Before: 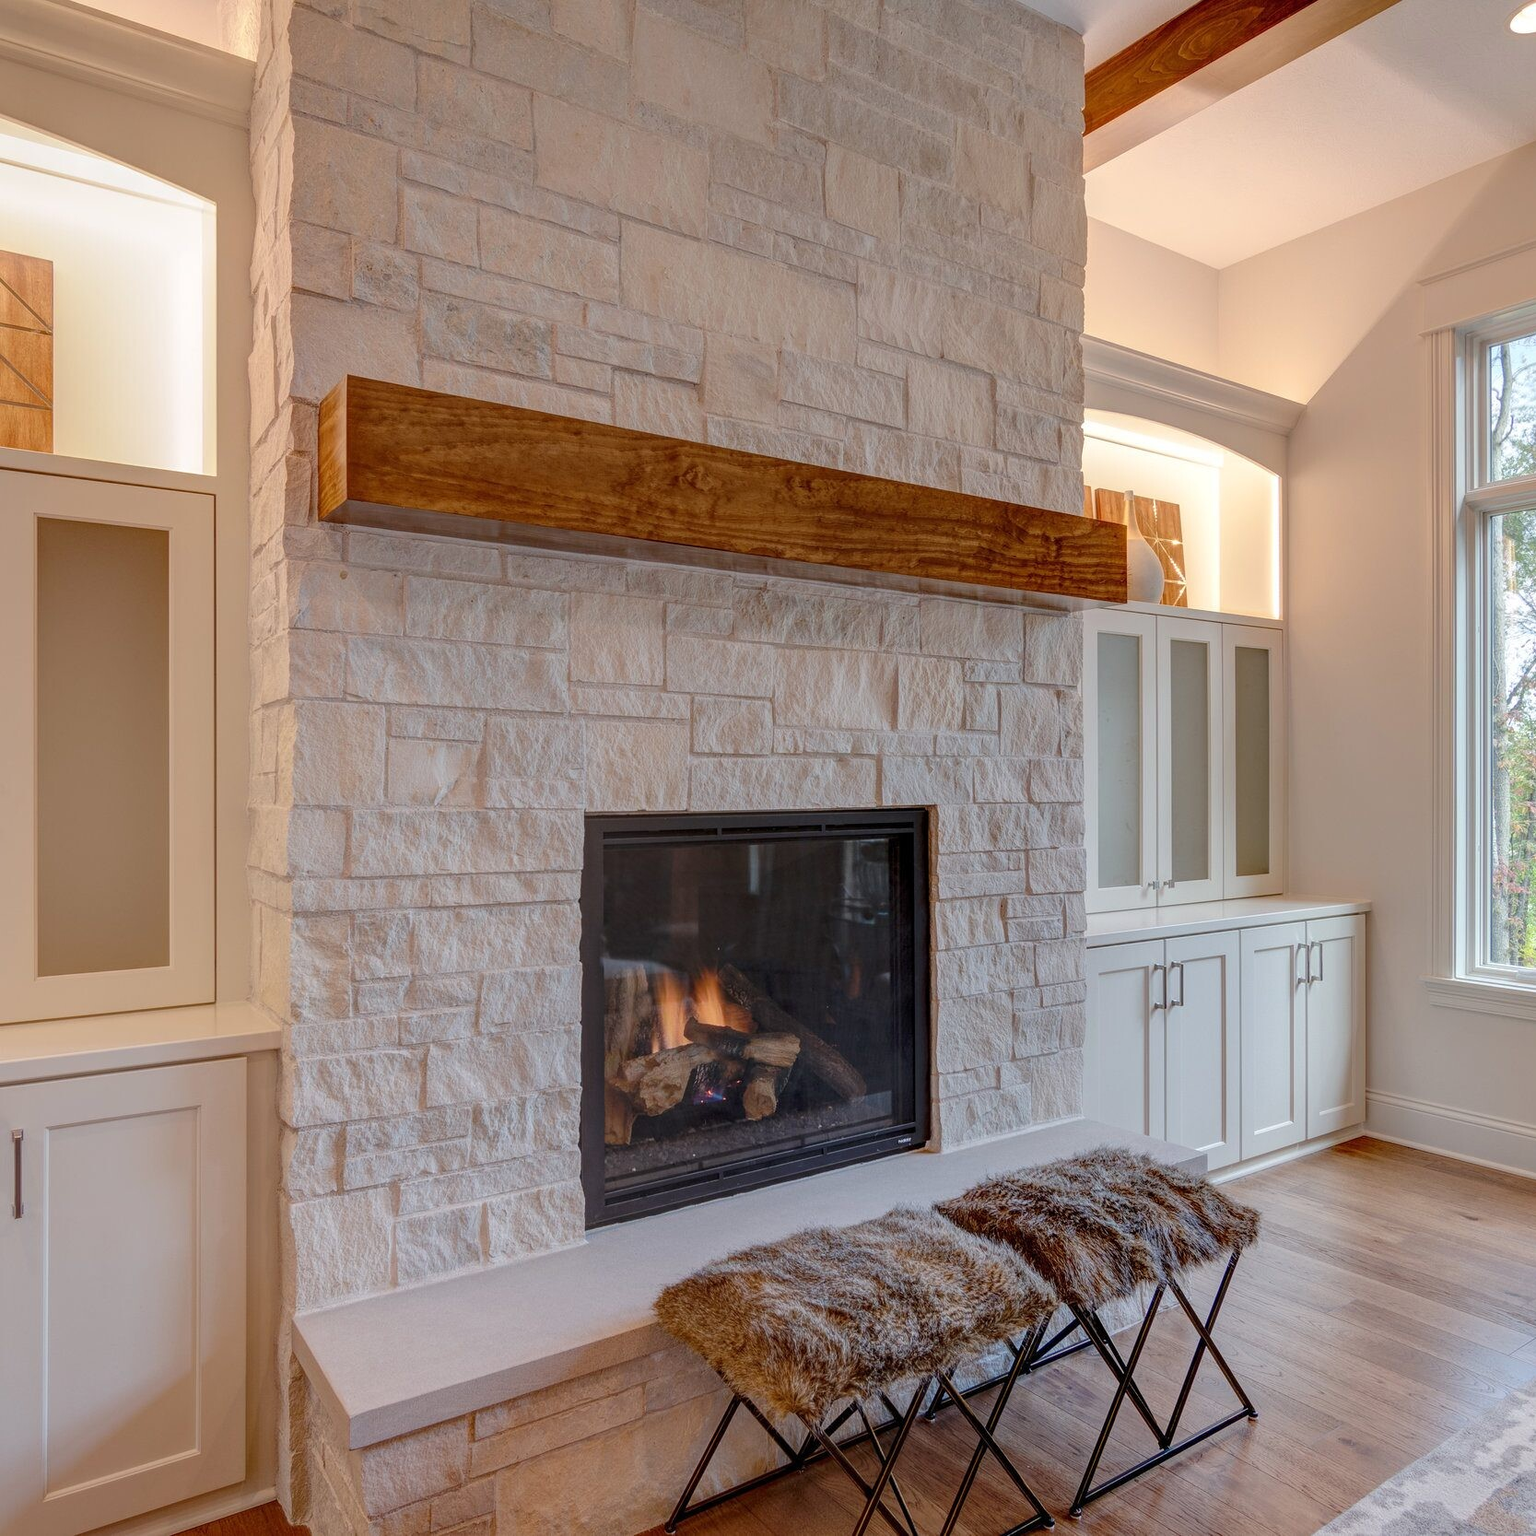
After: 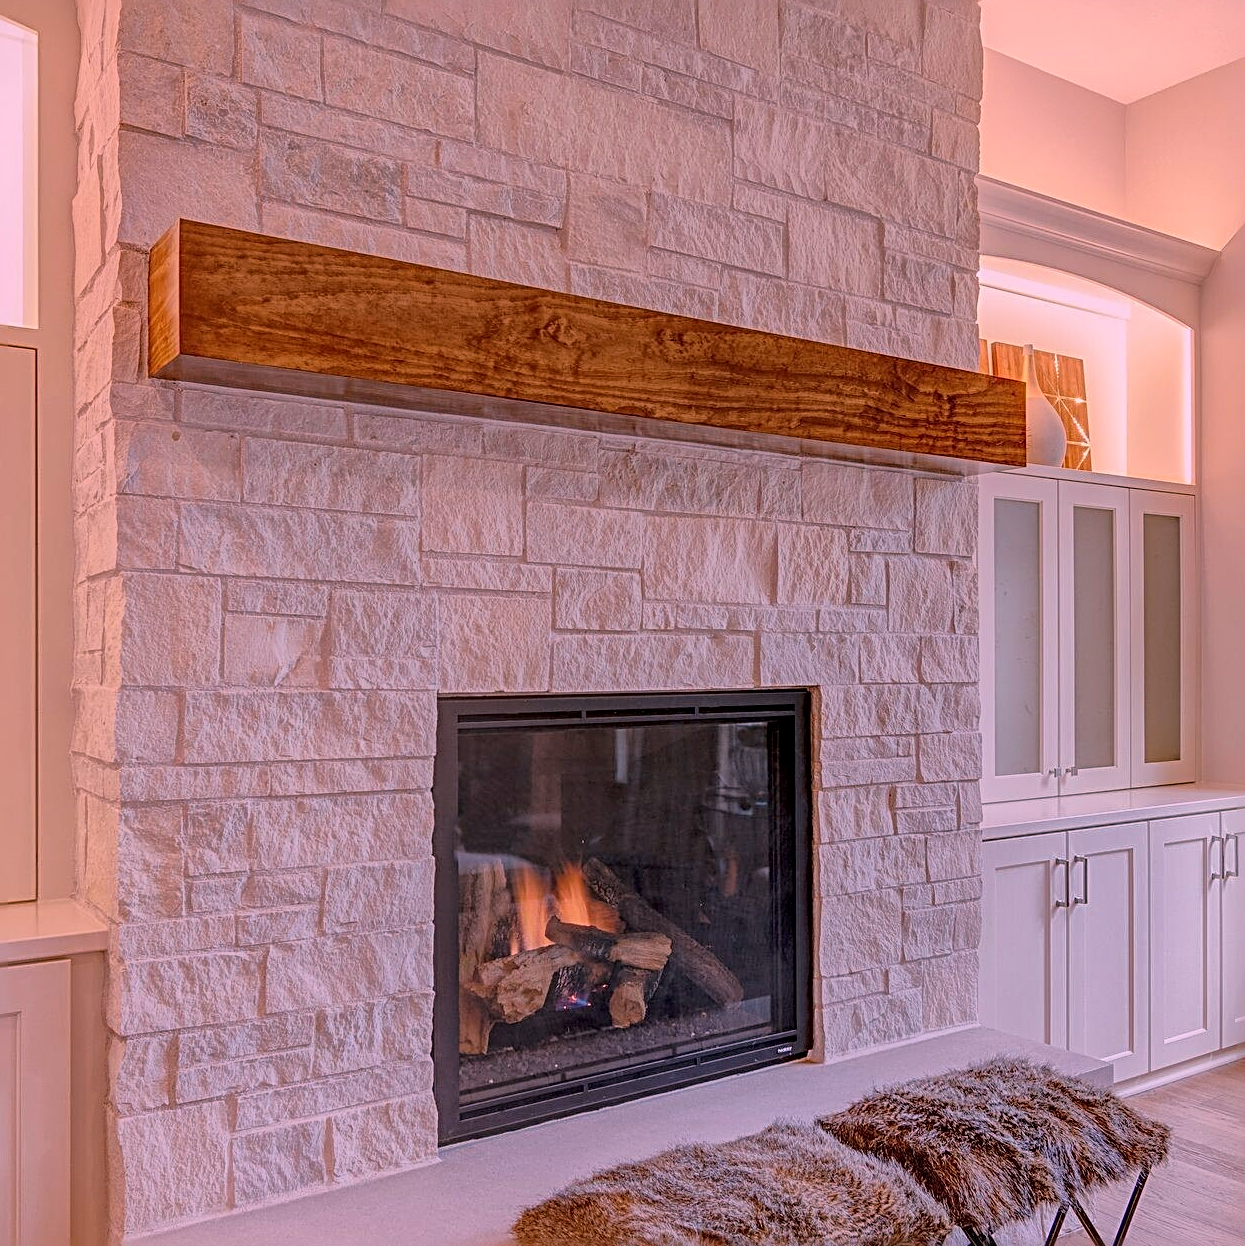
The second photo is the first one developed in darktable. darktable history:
sharpen: radius 2.817, amount 0.715
crop and rotate: left 11.831%, top 11.346%, right 13.429%, bottom 13.899%
global tonemap: drago (1, 100), detail 1
white balance: red 1.188, blue 1.11
